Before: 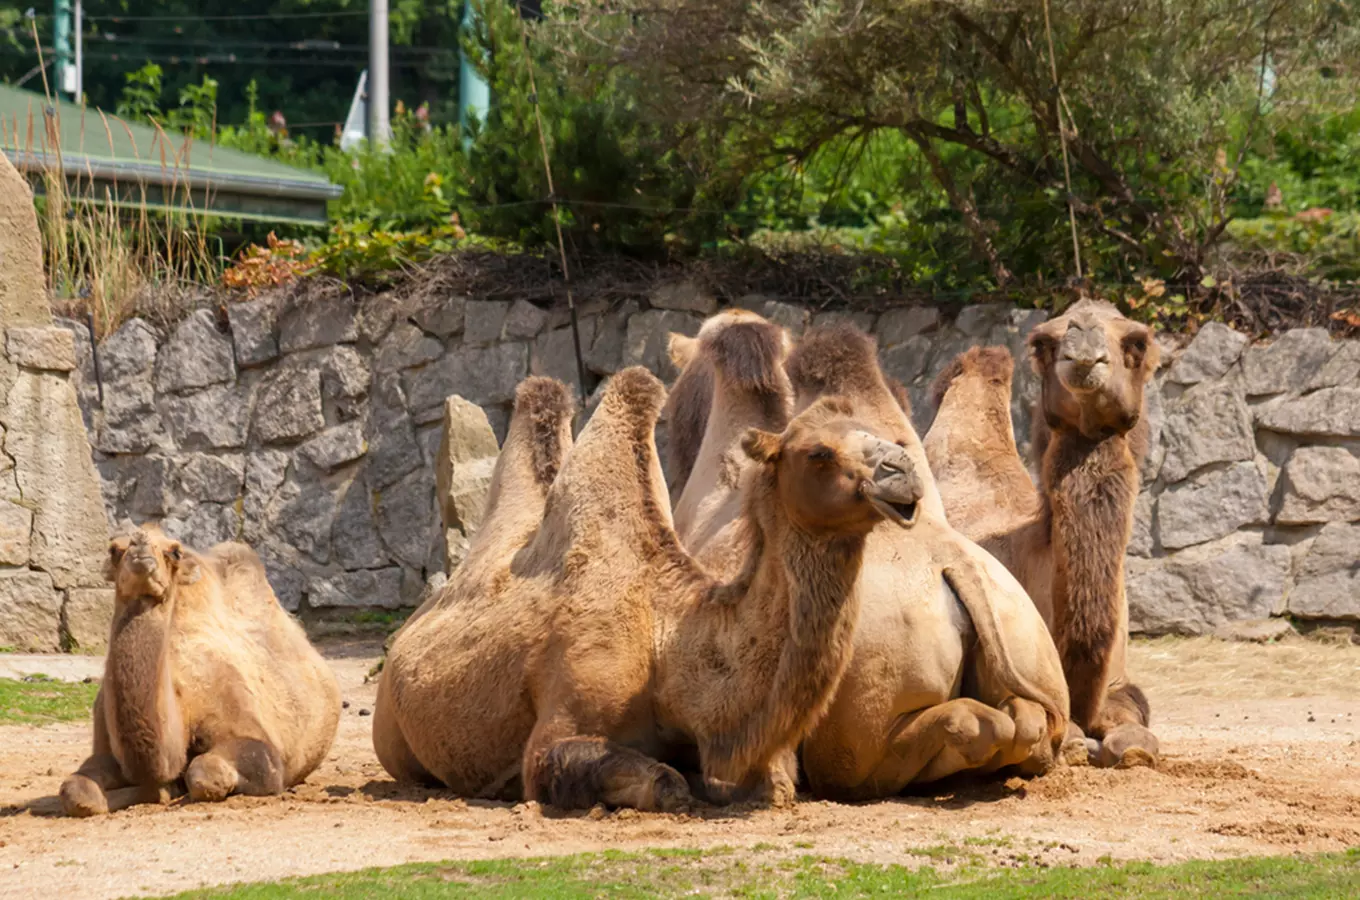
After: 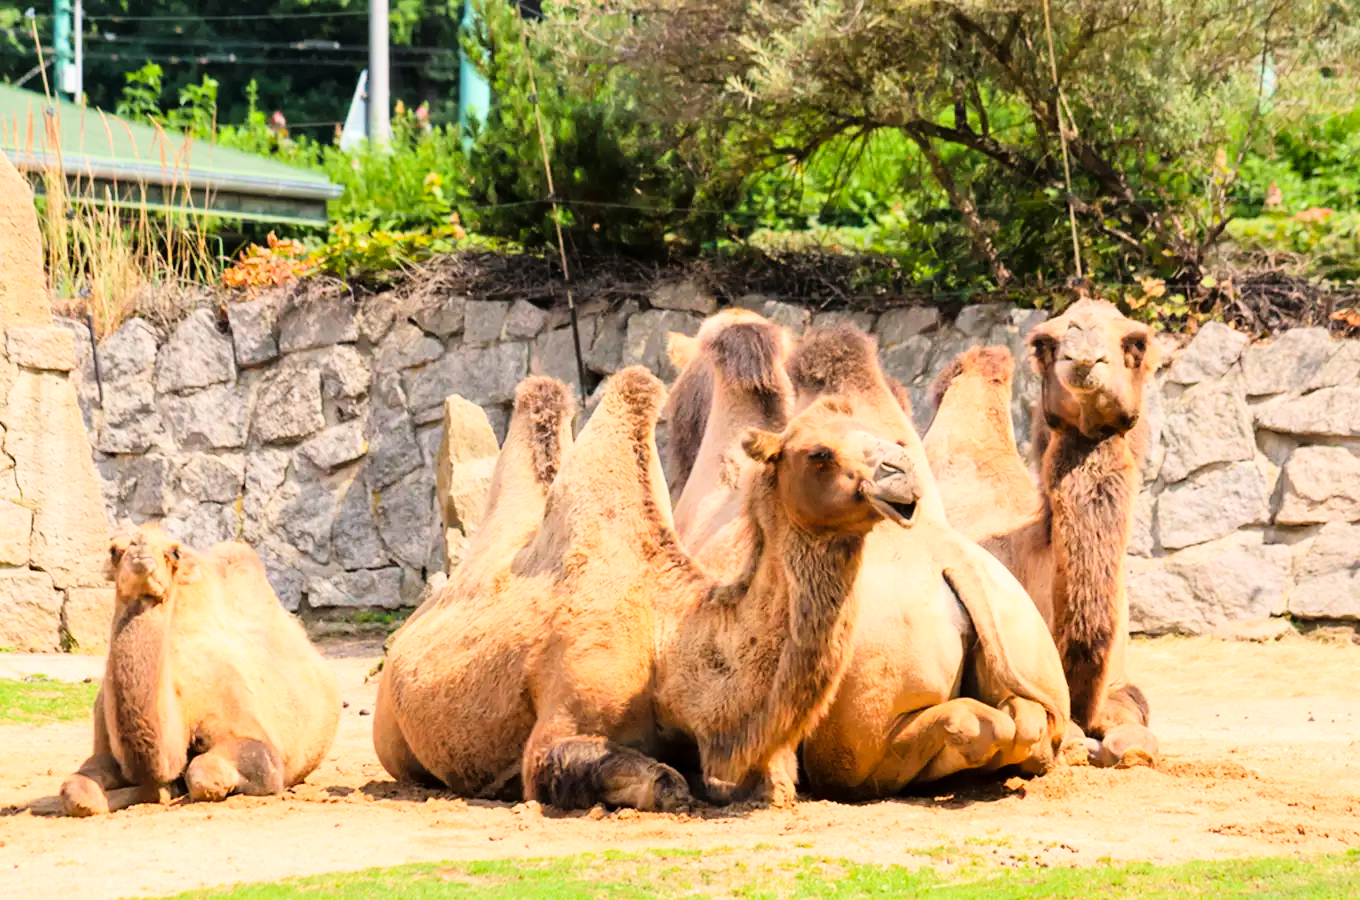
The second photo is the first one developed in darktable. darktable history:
tone curve: curves: ch0 [(0, 0) (0.084, 0.074) (0.2, 0.297) (0.363, 0.591) (0.495, 0.765) (0.68, 0.901) (0.851, 0.967) (1, 1)], color space Lab, linked channels, preserve colors none
